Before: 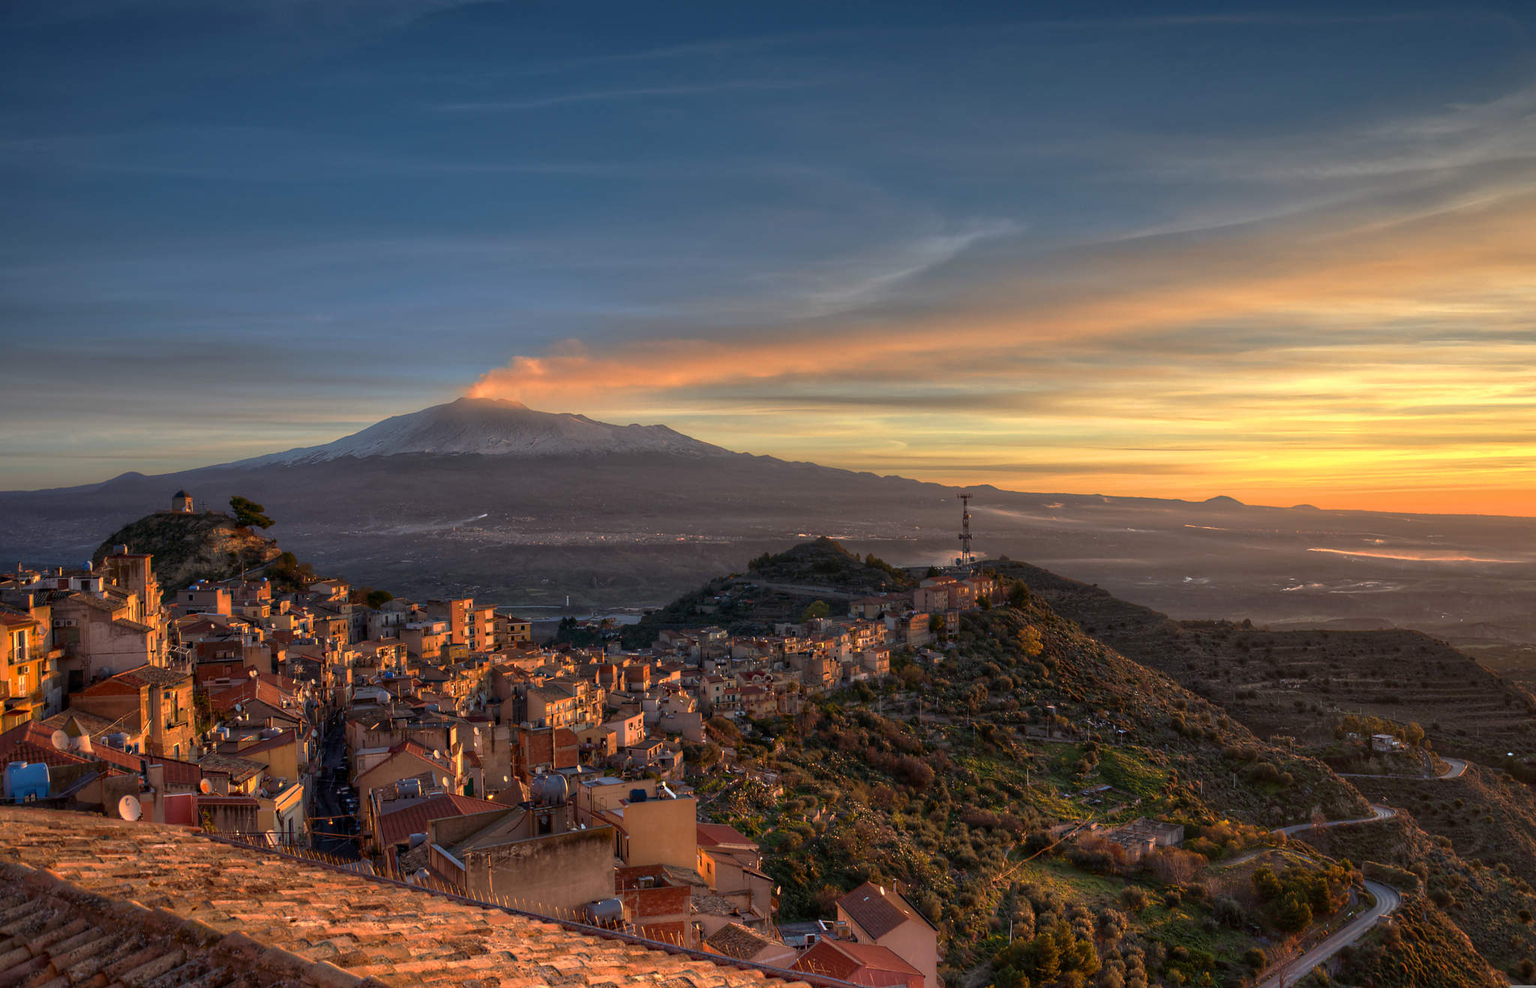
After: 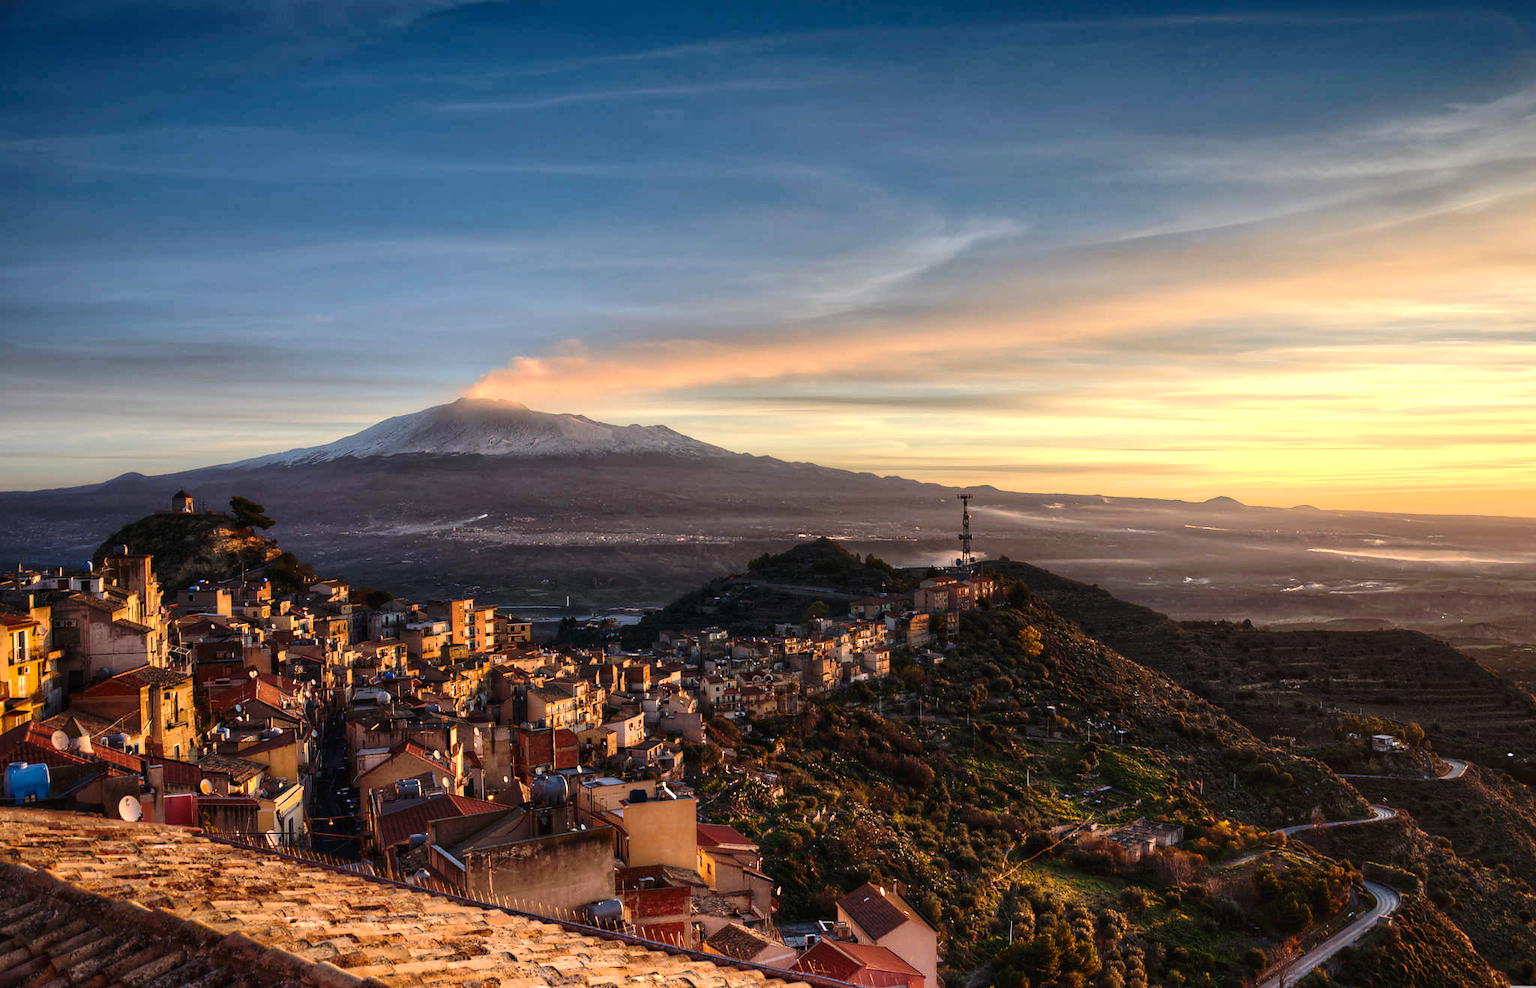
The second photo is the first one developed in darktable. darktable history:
tone curve: curves: ch0 [(0, 0) (0.003, 0.02) (0.011, 0.023) (0.025, 0.028) (0.044, 0.045) (0.069, 0.063) (0.1, 0.09) (0.136, 0.122) (0.177, 0.166) (0.224, 0.223) (0.277, 0.297) (0.335, 0.384) (0.399, 0.461) (0.468, 0.549) (0.543, 0.632) (0.623, 0.705) (0.709, 0.772) (0.801, 0.844) (0.898, 0.91) (1, 1)], preserve colors none
tone equalizer: -8 EV -0.75 EV, -7 EV -0.7 EV, -6 EV -0.6 EV, -5 EV -0.4 EV, -3 EV 0.4 EV, -2 EV 0.6 EV, -1 EV 0.7 EV, +0 EV 0.75 EV, edges refinement/feathering 500, mask exposure compensation -1.57 EV, preserve details no
